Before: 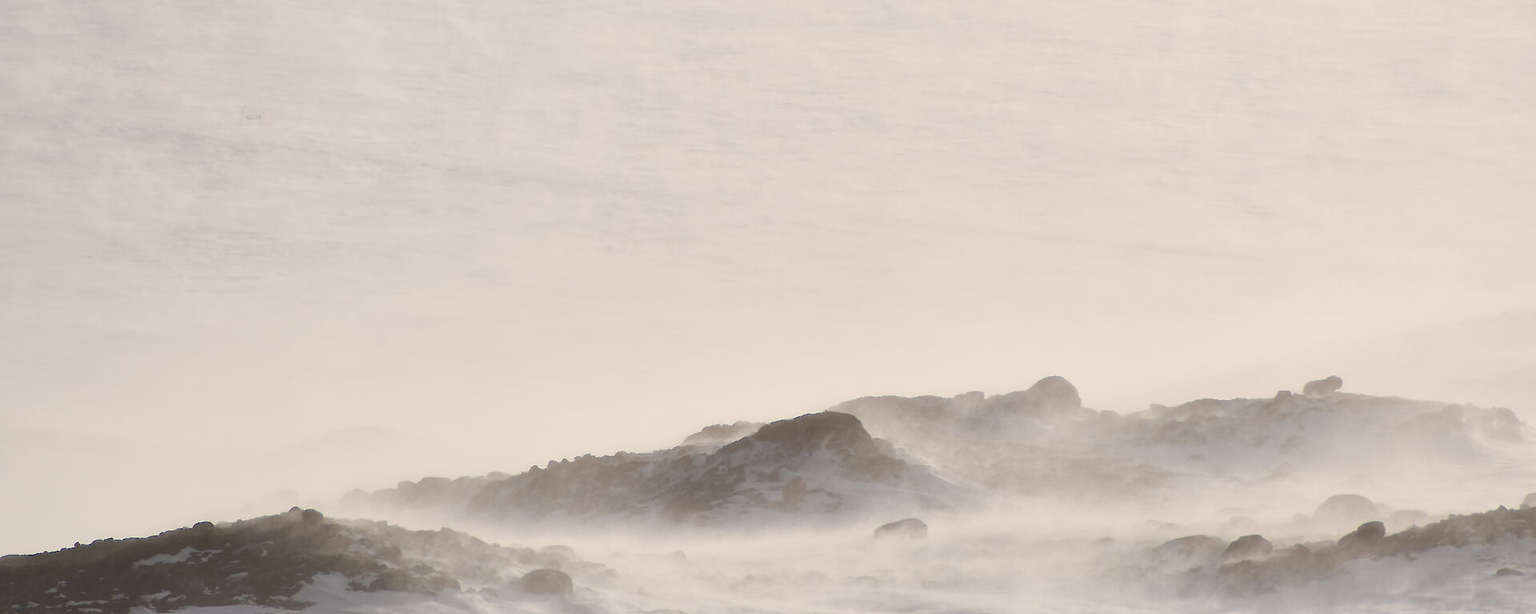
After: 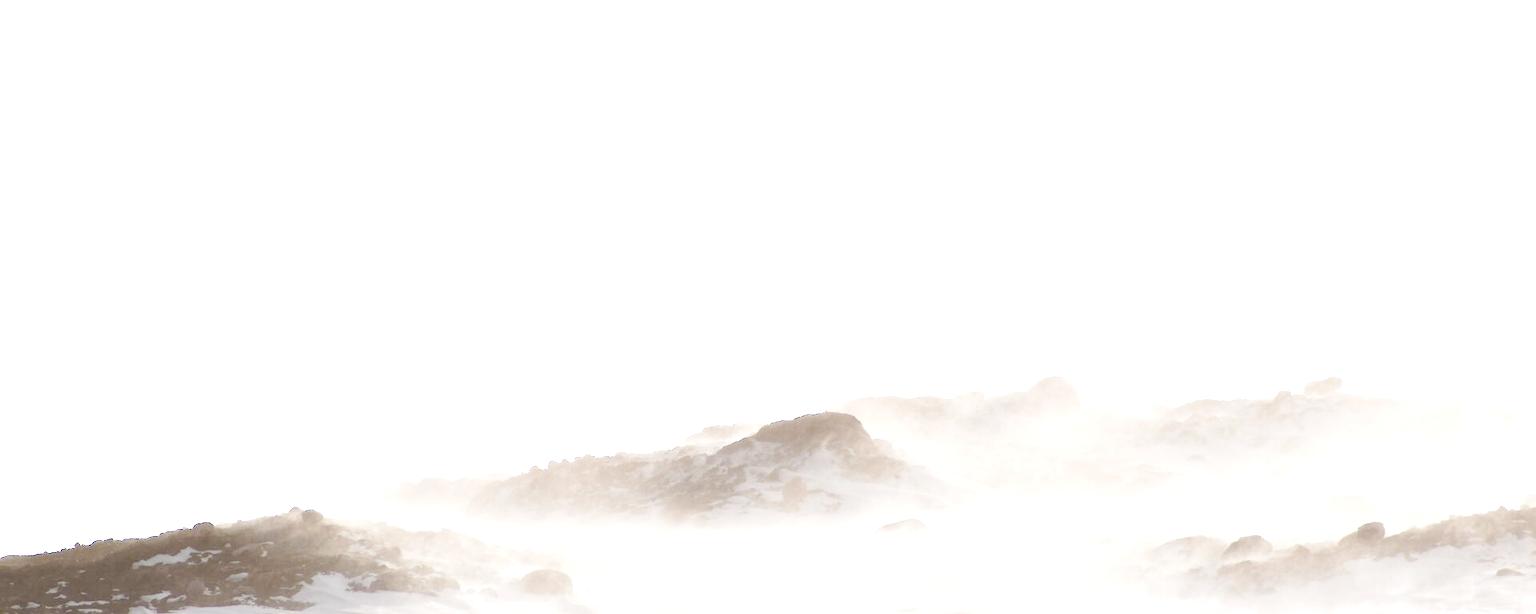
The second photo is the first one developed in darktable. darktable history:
base curve: curves: ch0 [(0, 0) (0.036, 0.025) (0.121, 0.166) (0.206, 0.329) (0.605, 0.79) (1, 1)], preserve colors none
exposure: black level correction 0, exposure 1.105 EV, compensate exposure bias true, compensate highlight preservation false
